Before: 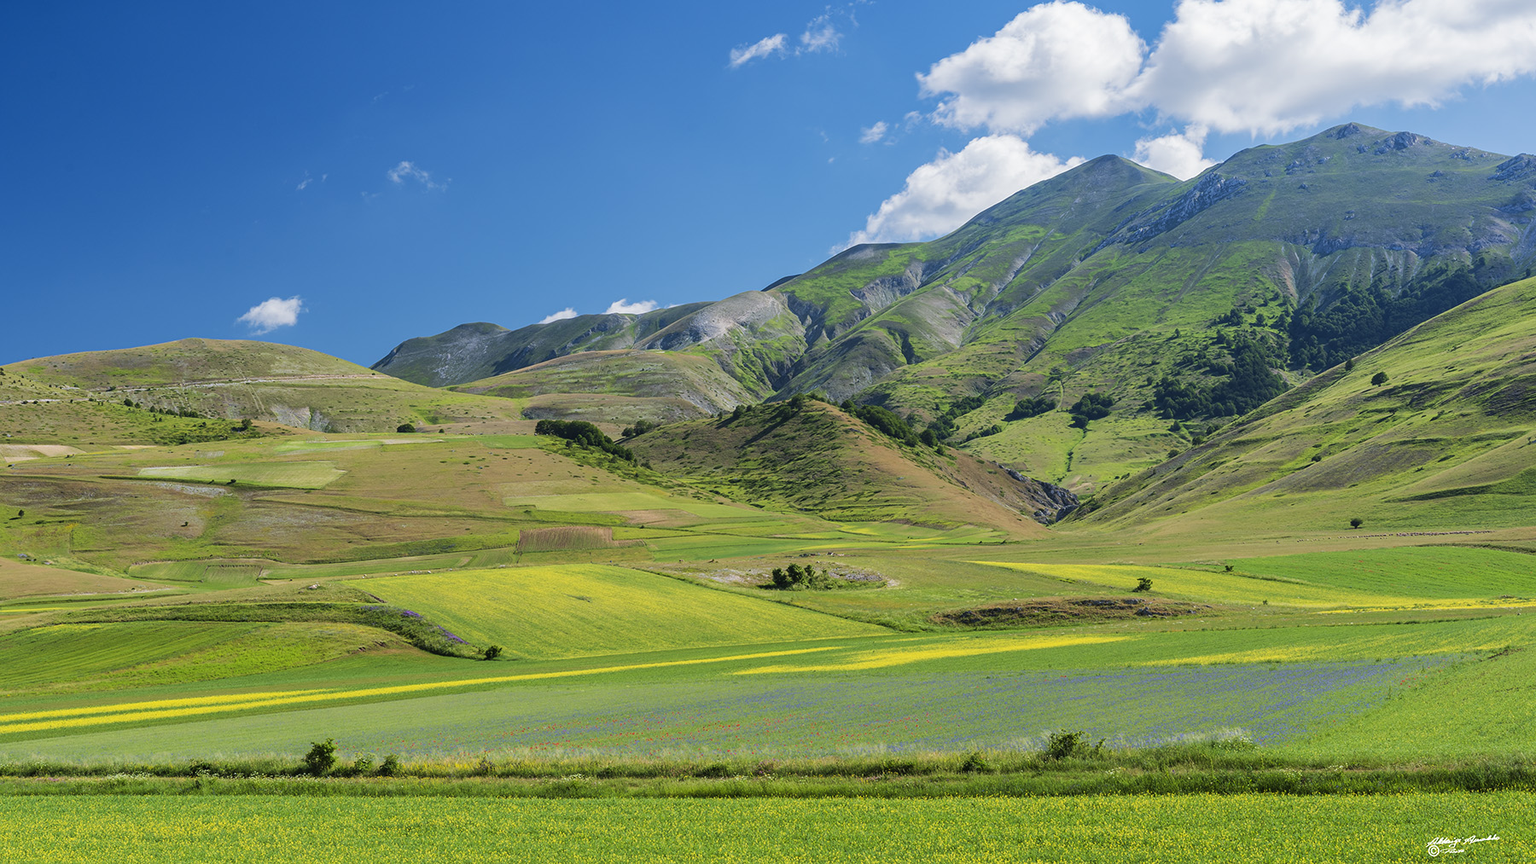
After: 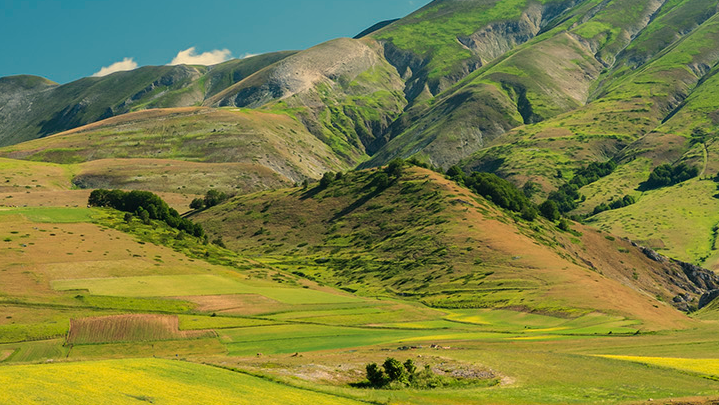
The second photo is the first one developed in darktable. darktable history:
crop: left 30%, top 30%, right 30%, bottom 30%
white balance: red 1.08, blue 0.791
